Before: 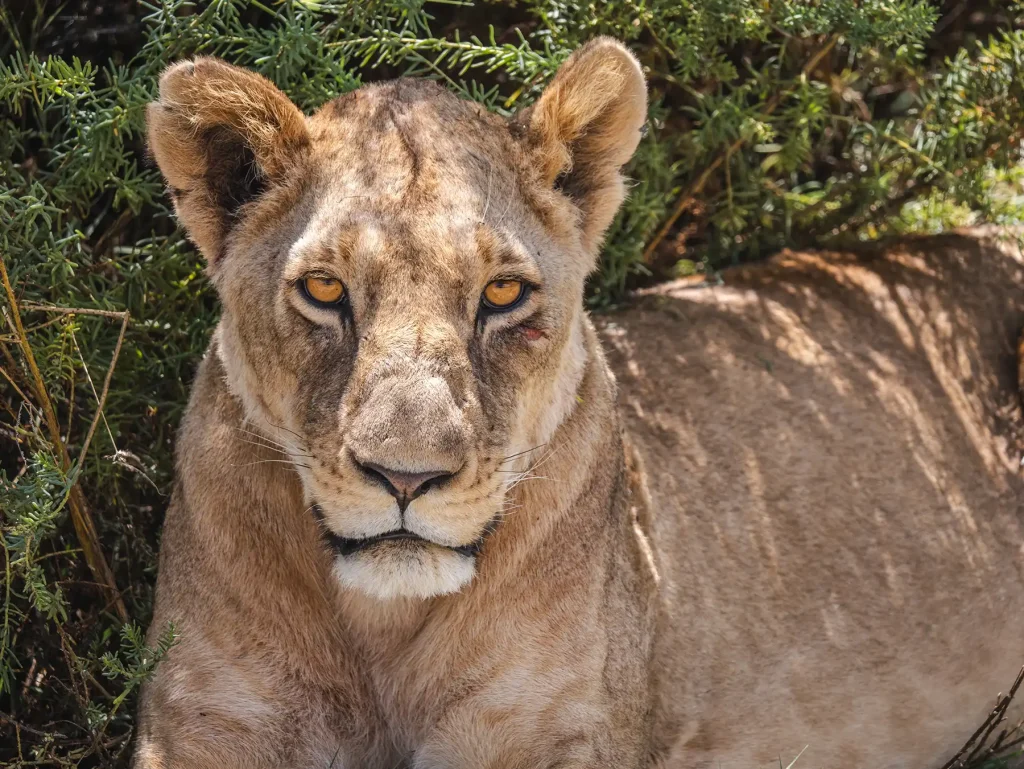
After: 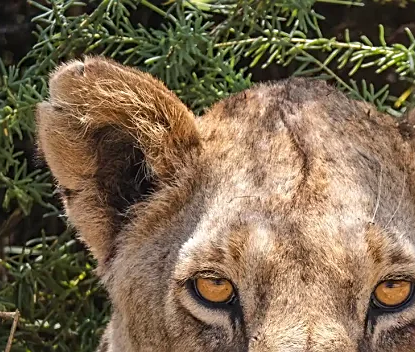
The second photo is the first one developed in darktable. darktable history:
sharpen: on, module defaults
crop and rotate: left 10.835%, top 0.102%, right 48.595%, bottom 54.107%
